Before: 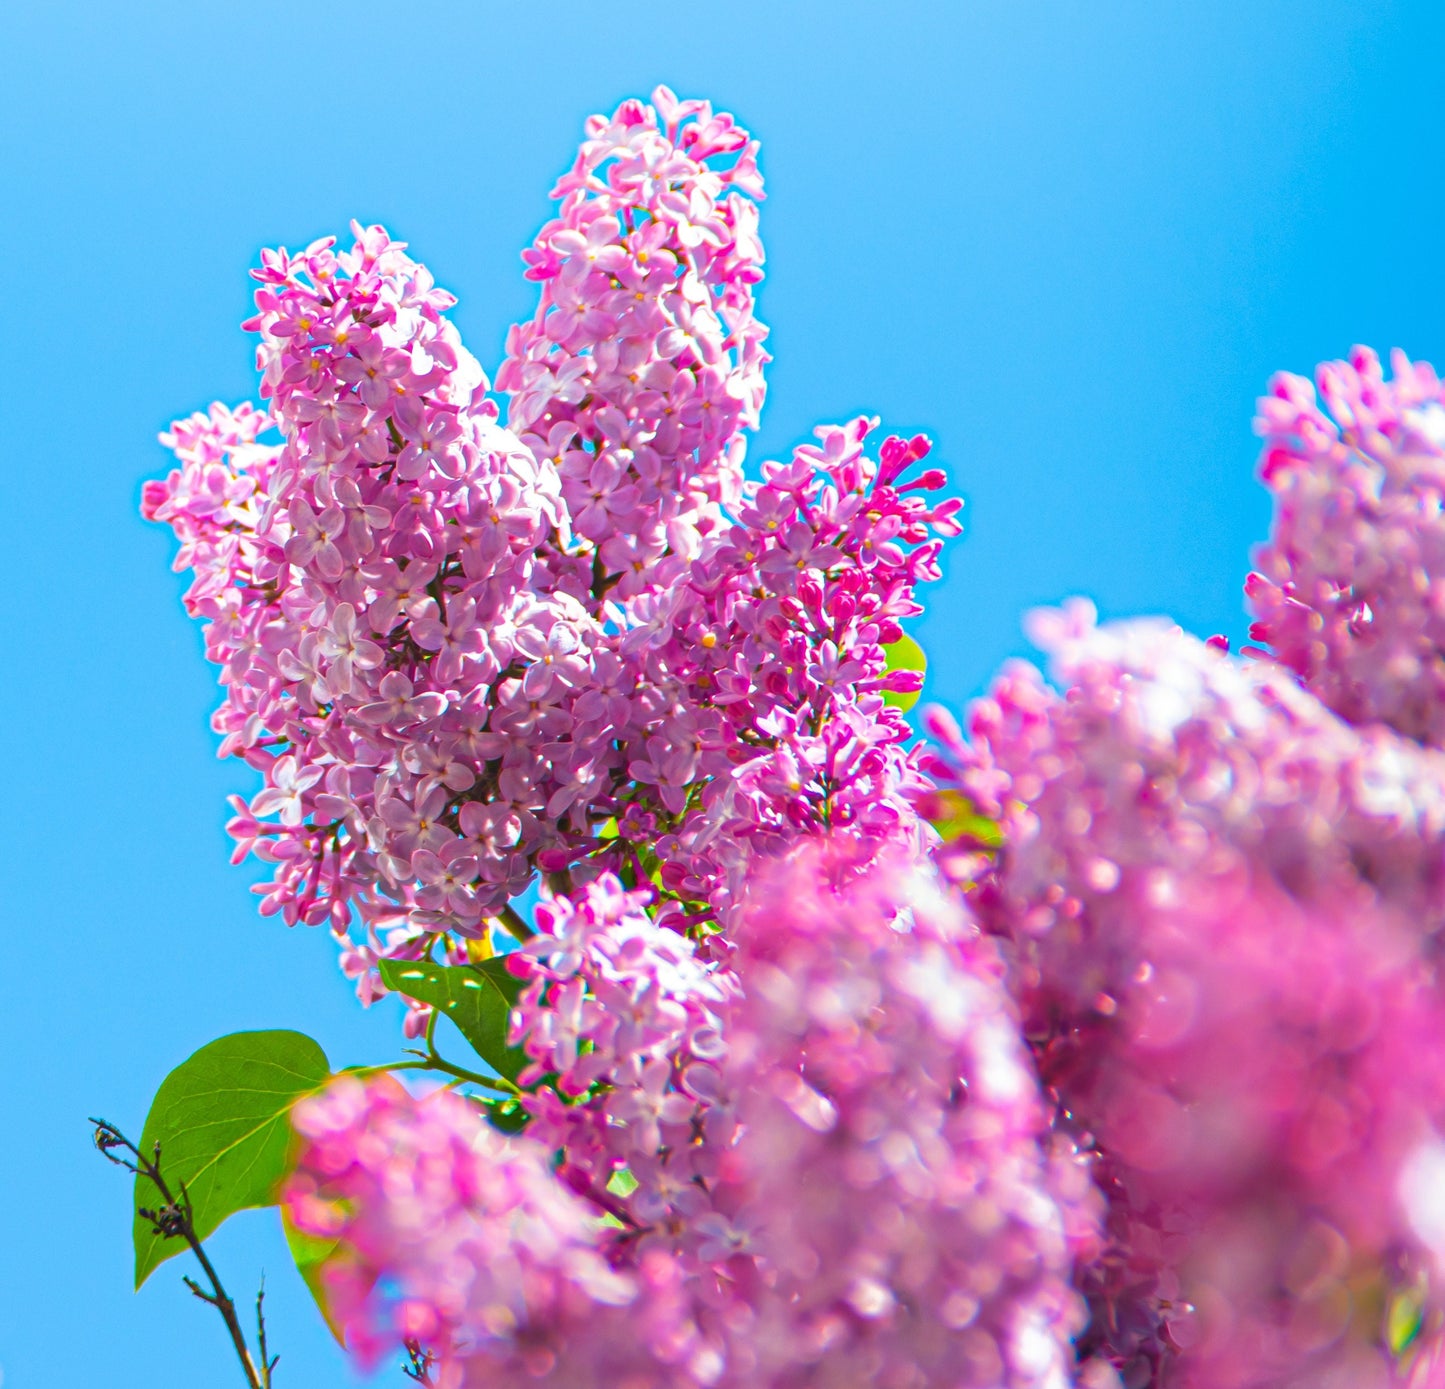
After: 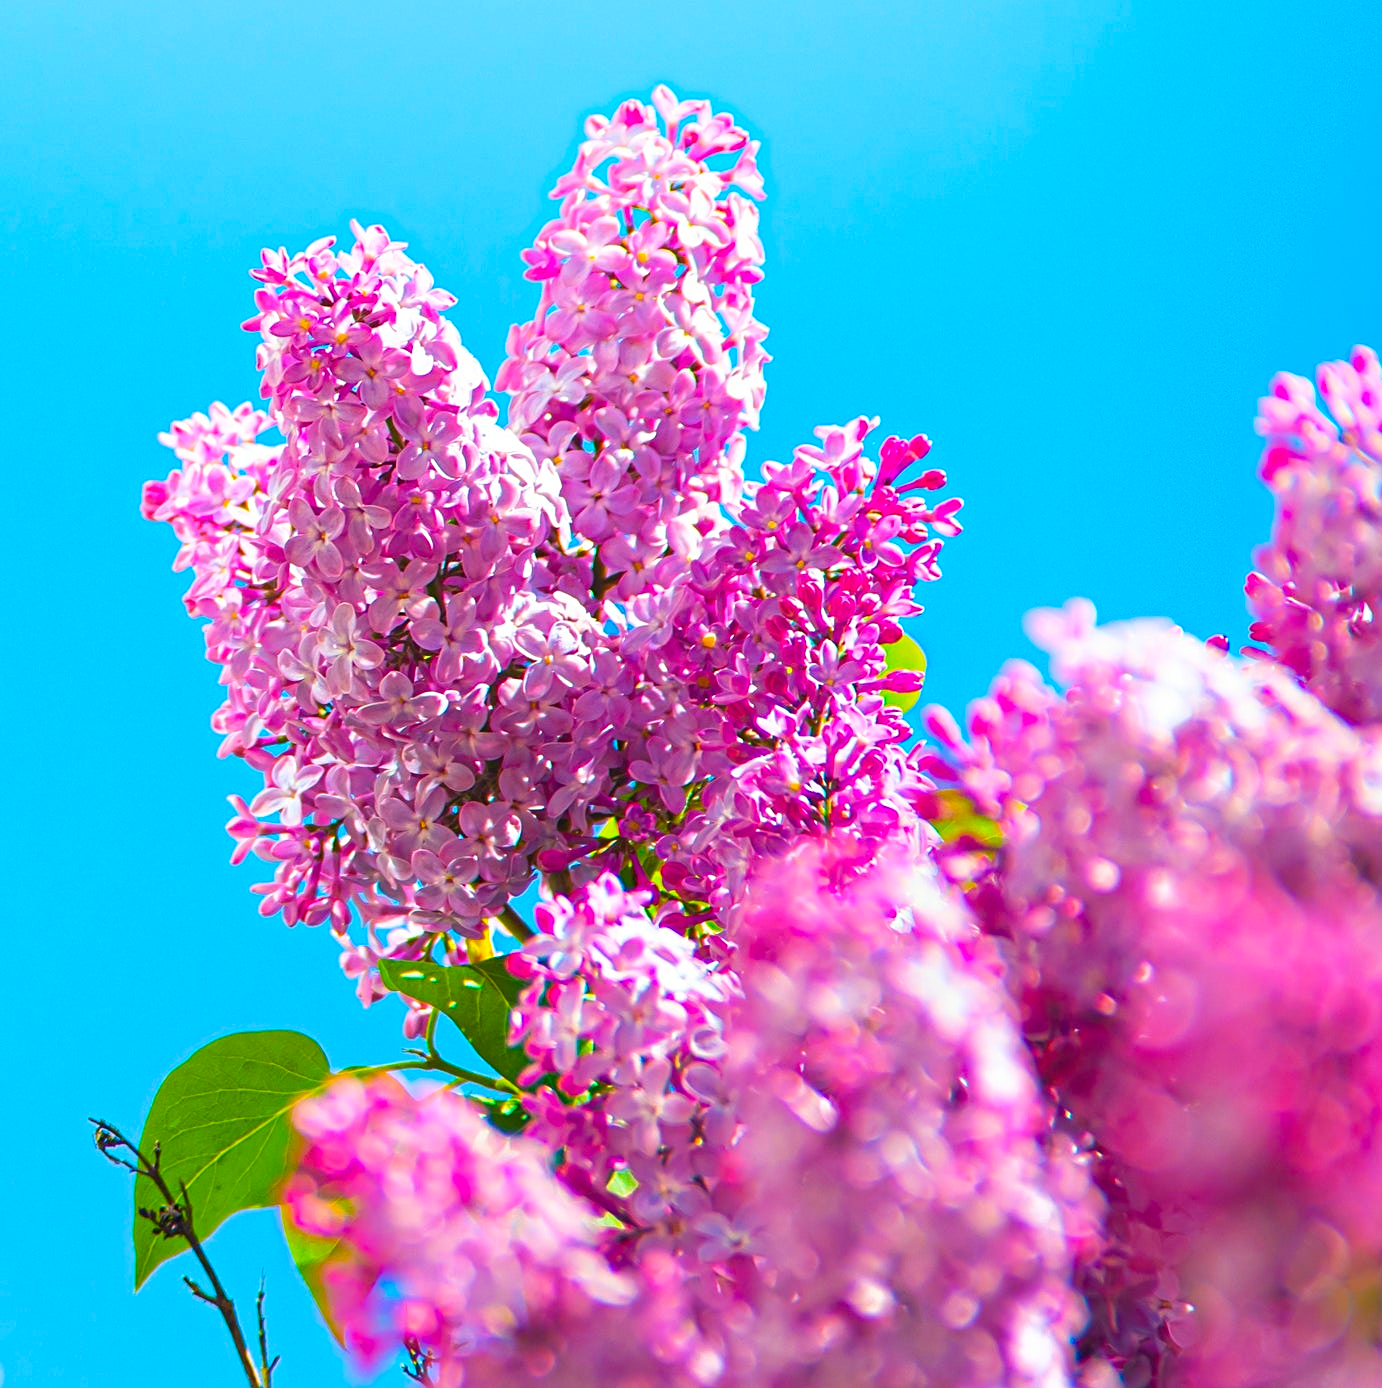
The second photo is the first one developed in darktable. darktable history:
shadows and highlights: shadows -1.65, highlights 39.45
sharpen: on, module defaults
color balance rgb: linear chroma grading › global chroma 15.458%, perceptual saturation grading › global saturation 0.483%, global vibrance 24.8%
crop: right 4.341%, bottom 0.048%
